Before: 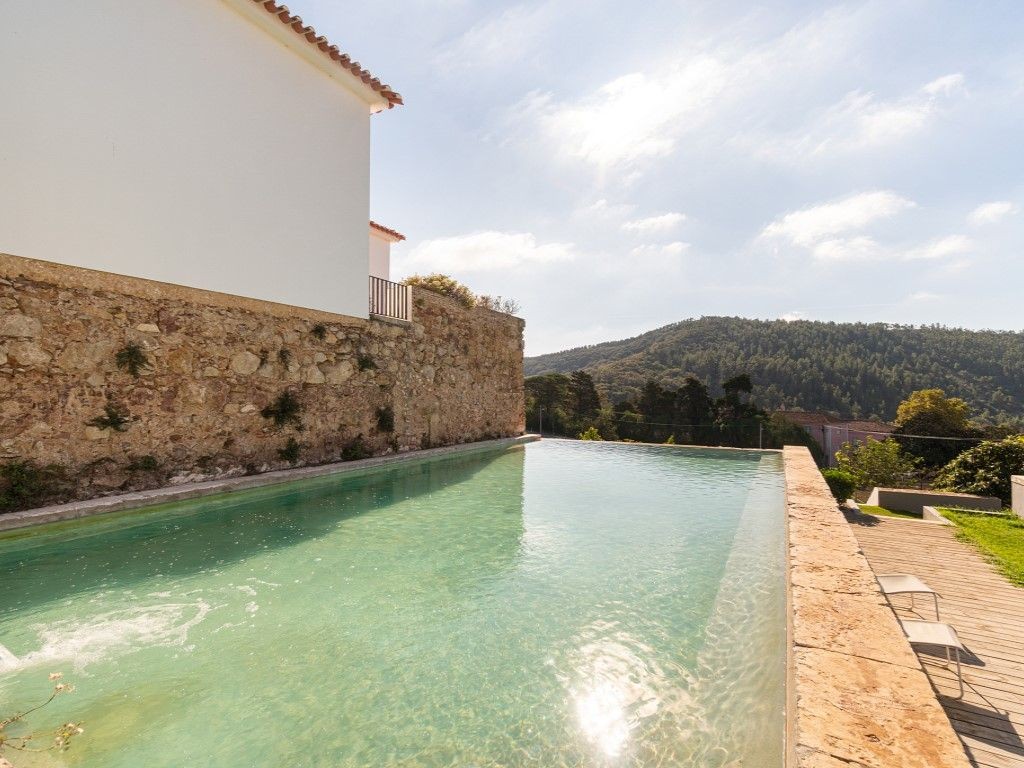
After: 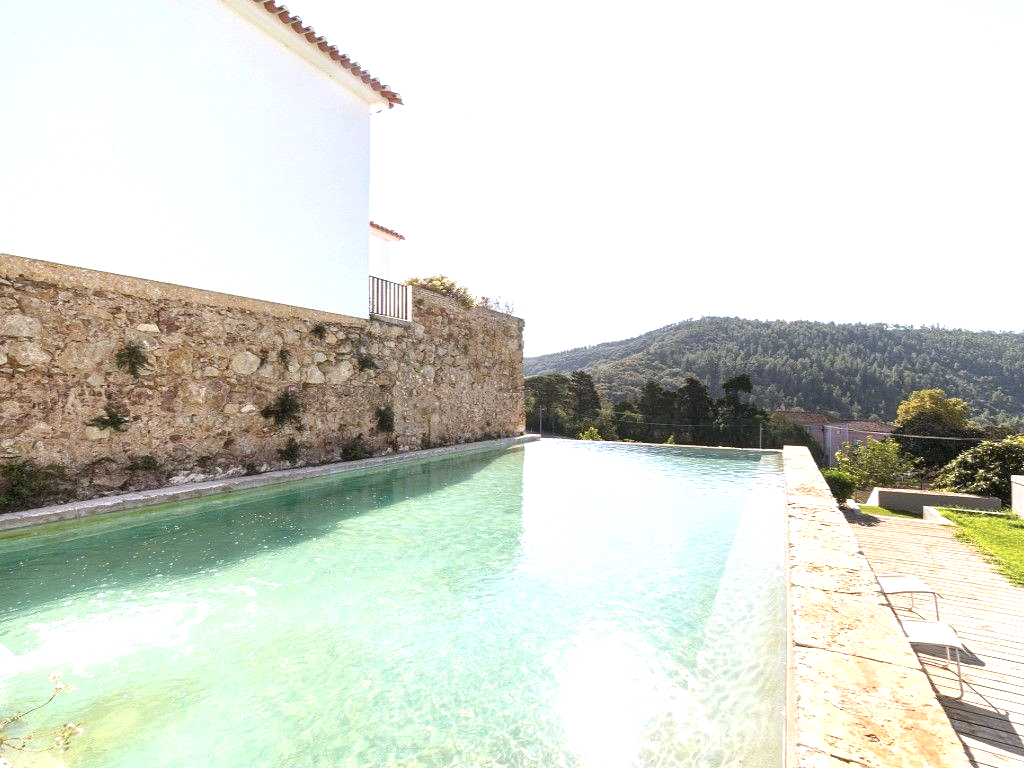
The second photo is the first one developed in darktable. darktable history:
contrast brightness saturation: saturation -0.17
exposure: black level correction 0, exposure 1 EV, compensate highlight preservation false
white balance: red 0.931, blue 1.11
